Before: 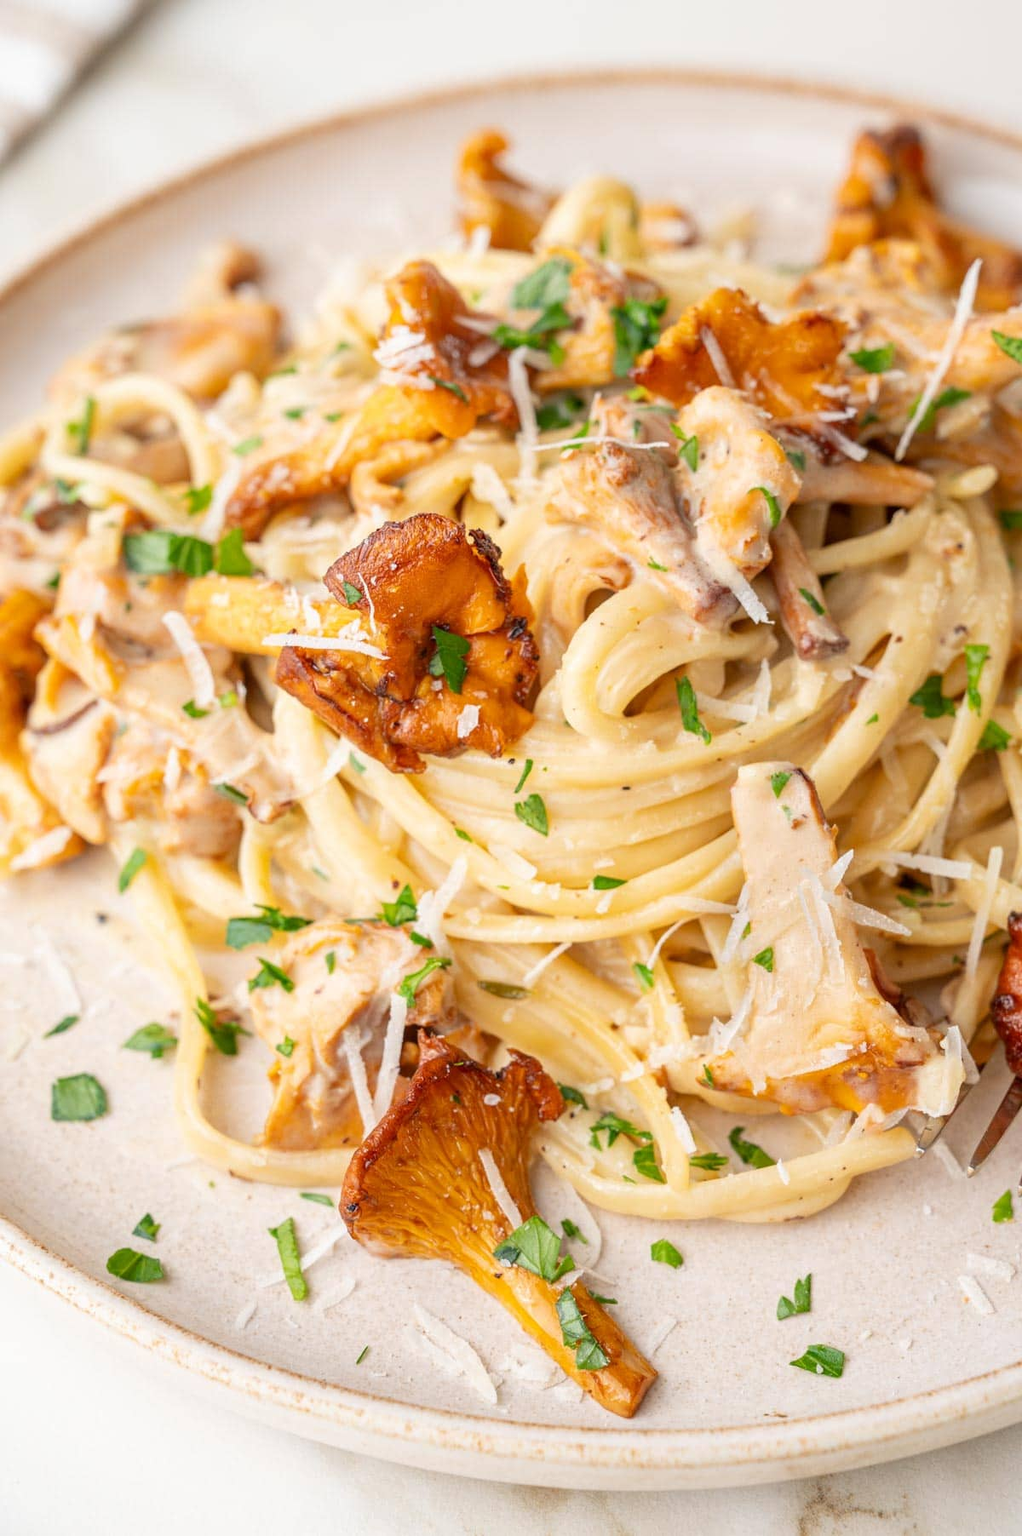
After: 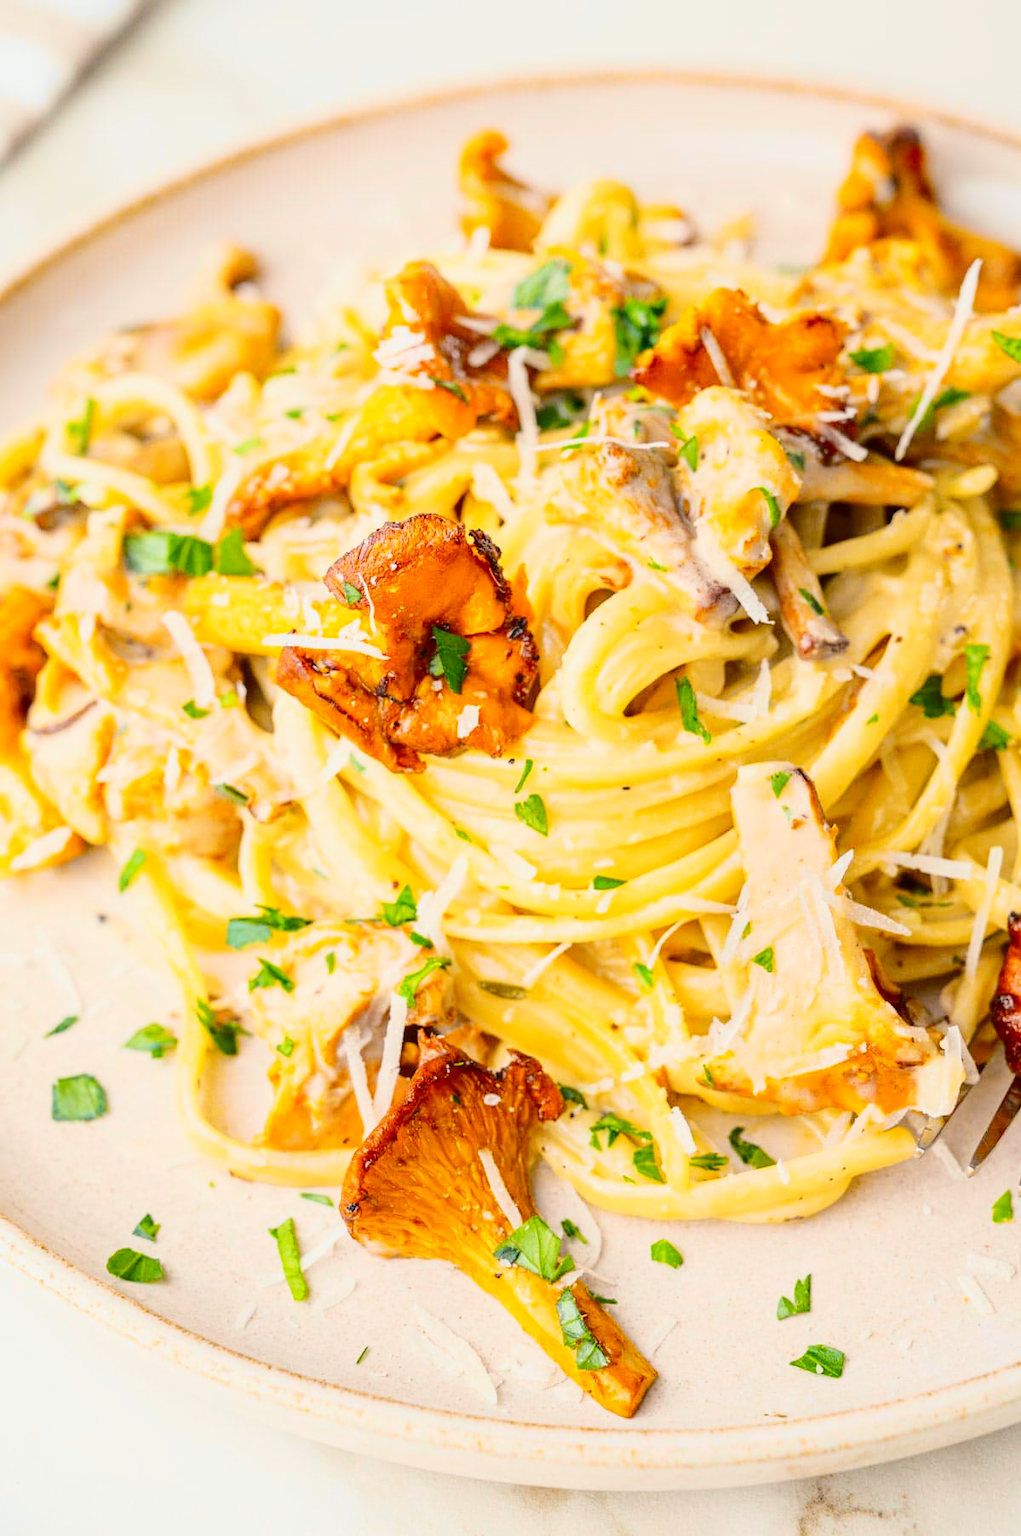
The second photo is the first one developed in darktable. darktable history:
tone curve: curves: ch0 [(0.003, 0.023) (0.071, 0.052) (0.236, 0.197) (0.466, 0.557) (0.644, 0.748) (0.803, 0.88) (0.994, 0.968)]; ch1 [(0, 0) (0.262, 0.227) (0.417, 0.386) (0.469, 0.467) (0.502, 0.498) (0.528, 0.53) (0.573, 0.57) (0.605, 0.621) (0.644, 0.671) (0.686, 0.728) (0.994, 0.987)]; ch2 [(0, 0) (0.262, 0.188) (0.385, 0.353) (0.427, 0.424) (0.495, 0.493) (0.515, 0.534) (0.547, 0.556) (0.589, 0.613) (0.644, 0.748) (1, 1)], color space Lab, independent channels, preserve colors none
